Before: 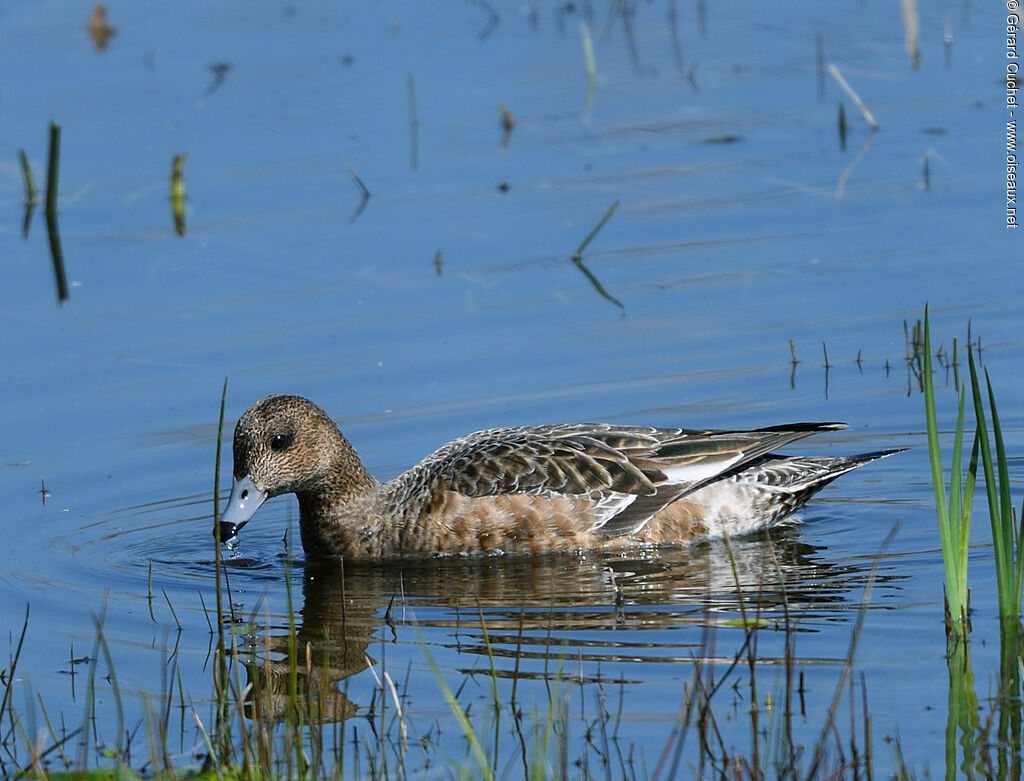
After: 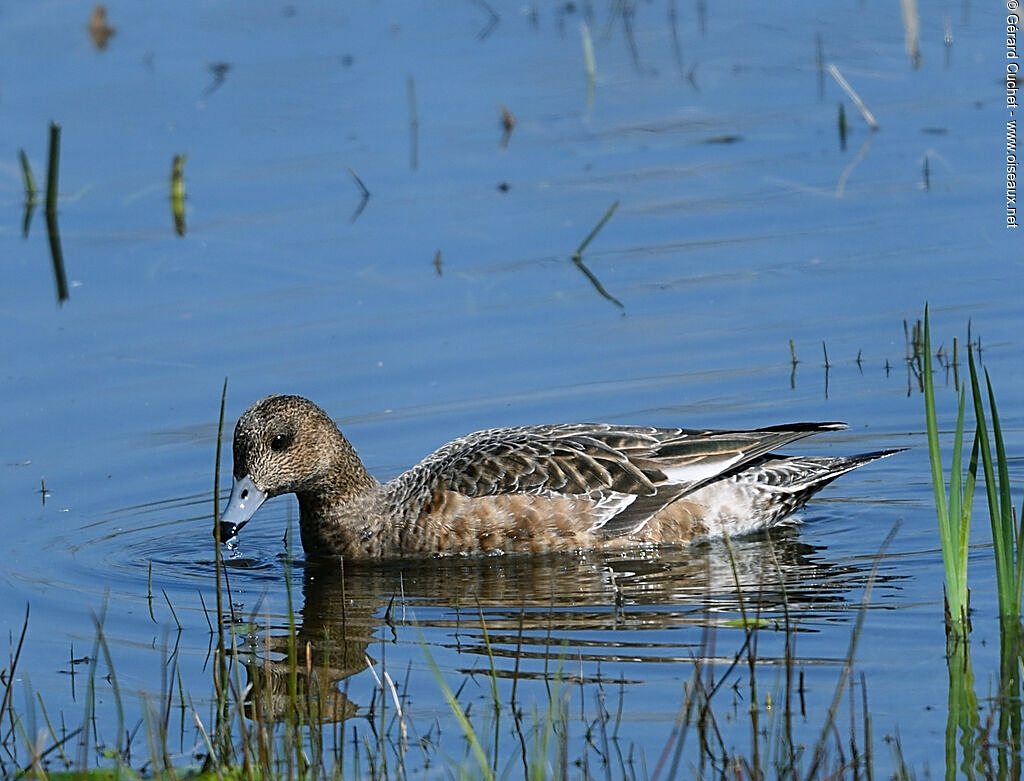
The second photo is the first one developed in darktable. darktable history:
sharpen: radius 2.478, amount 0.322
